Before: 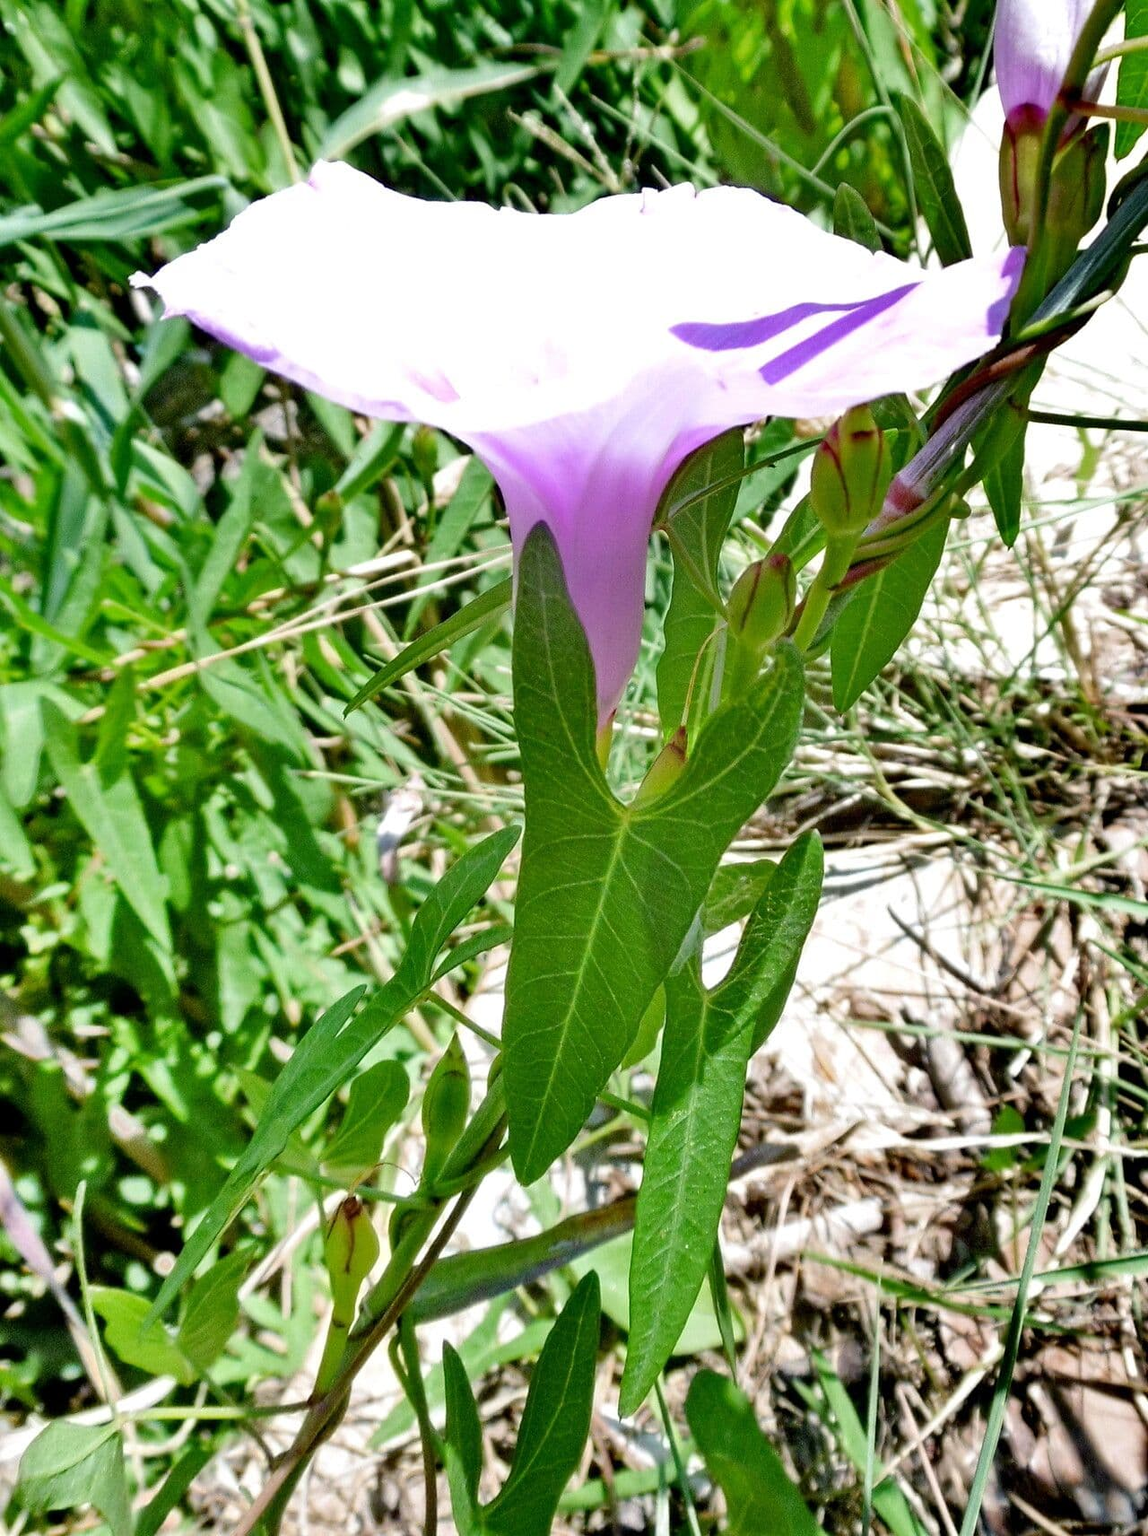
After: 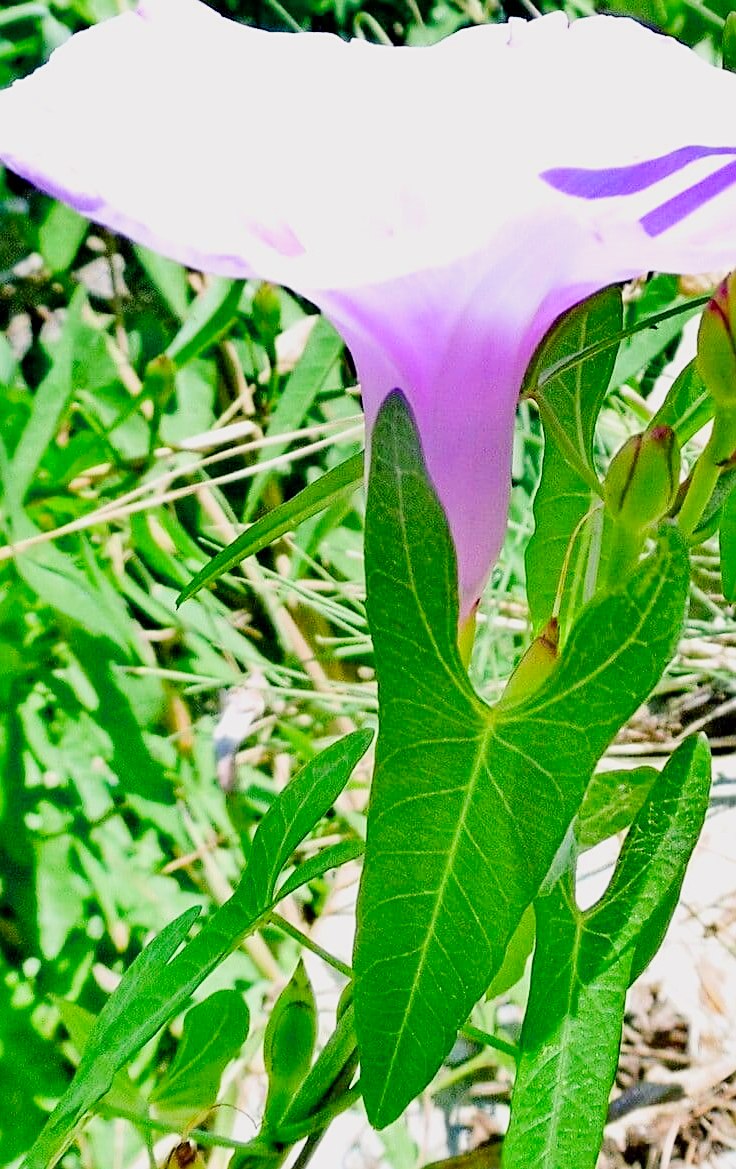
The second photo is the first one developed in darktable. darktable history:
contrast brightness saturation: contrast 0.081, saturation 0.204
sharpen: on, module defaults
filmic rgb: black relative exposure -7.65 EV, white relative exposure 4.56 EV, hardness 3.61
crop: left 16.19%, top 11.226%, right 26.24%, bottom 20.472%
color balance rgb: shadows lift › chroma 7.243%, shadows lift › hue 245.79°, power › chroma 0.488%, power › hue 214.89°, perceptual saturation grading › global saturation 1.671%, perceptual saturation grading › highlights -2.676%, perceptual saturation grading › mid-tones 4.108%, perceptual saturation grading › shadows 7.431%, global vibrance 15%
exposure: exposure 0.723 EV, compensate exposure bias true, compensate highlight preservation false
